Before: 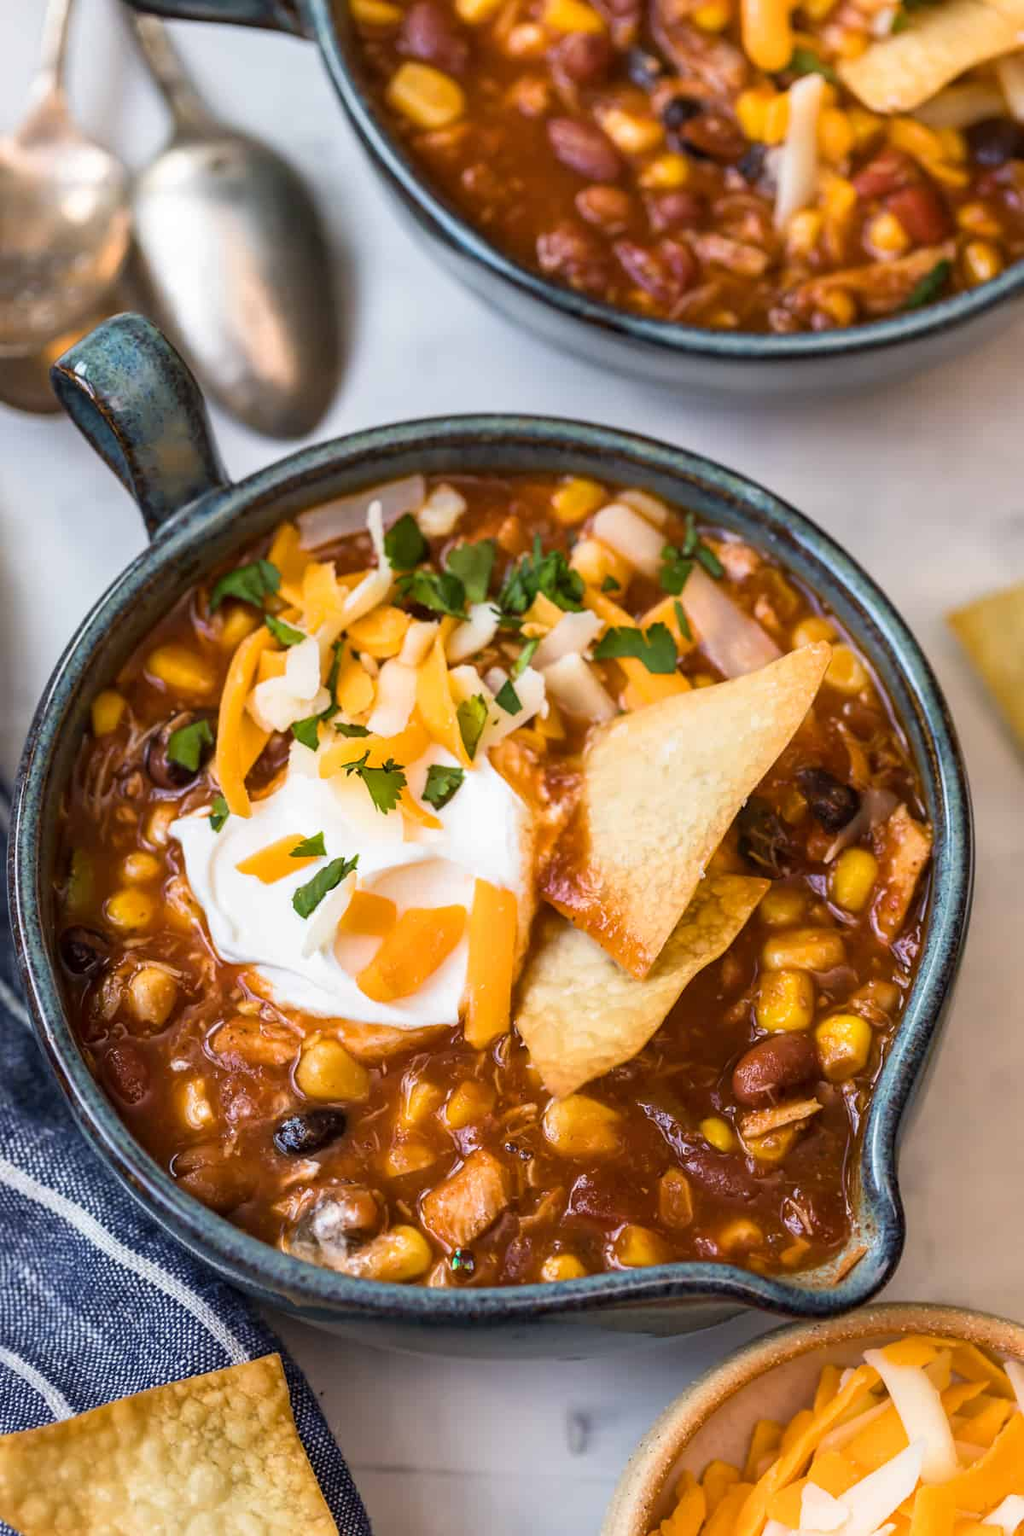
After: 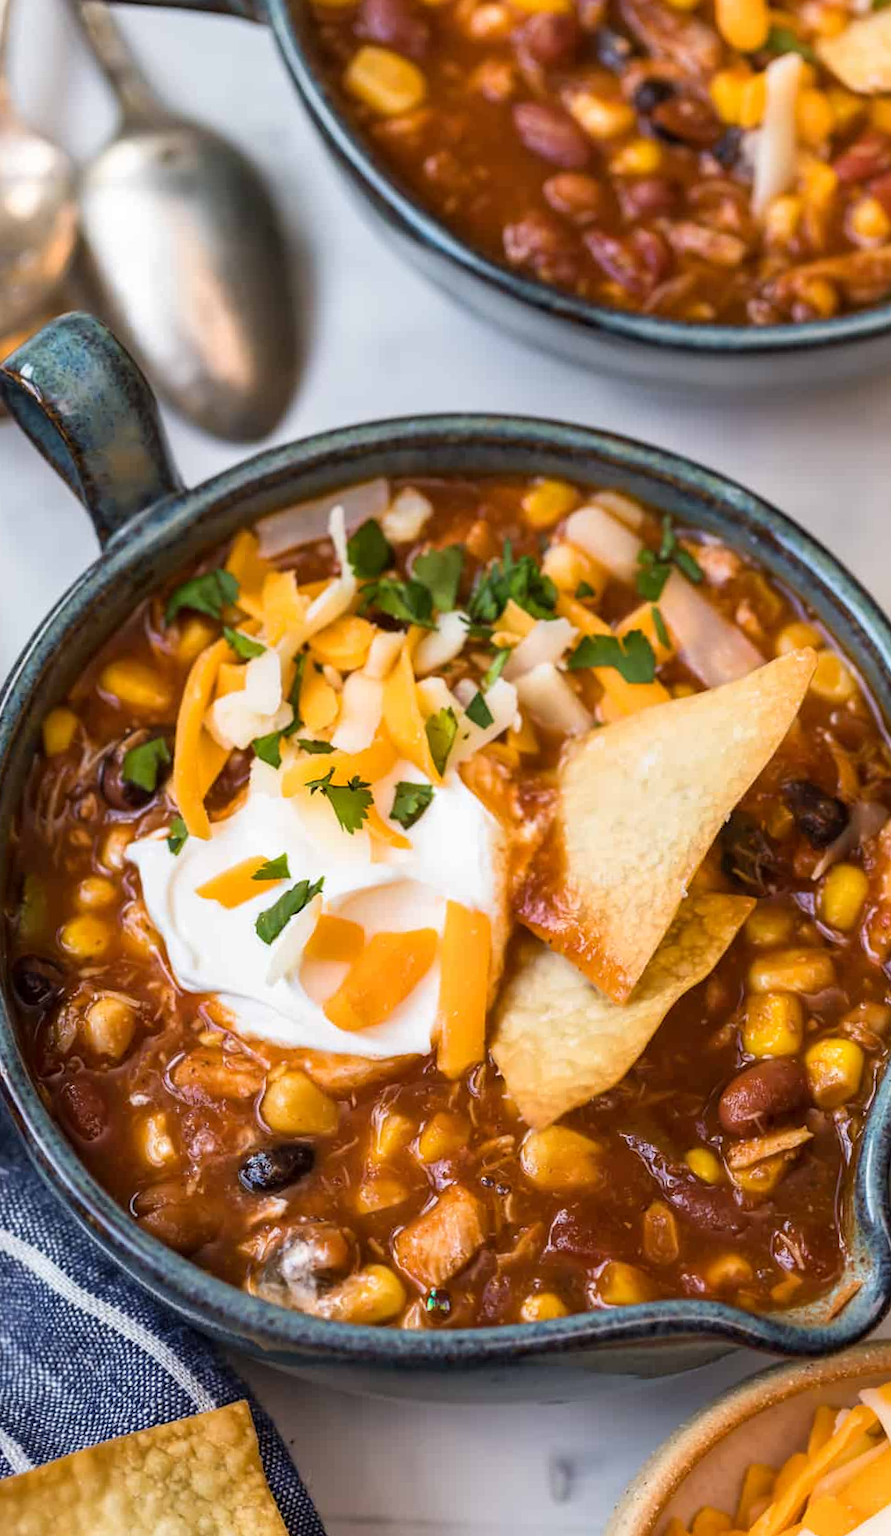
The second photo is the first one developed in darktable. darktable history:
crop and rotate: angle 0.675°, left 4.131%, top 0.438%, right 11.264%, bottom 2.435%
